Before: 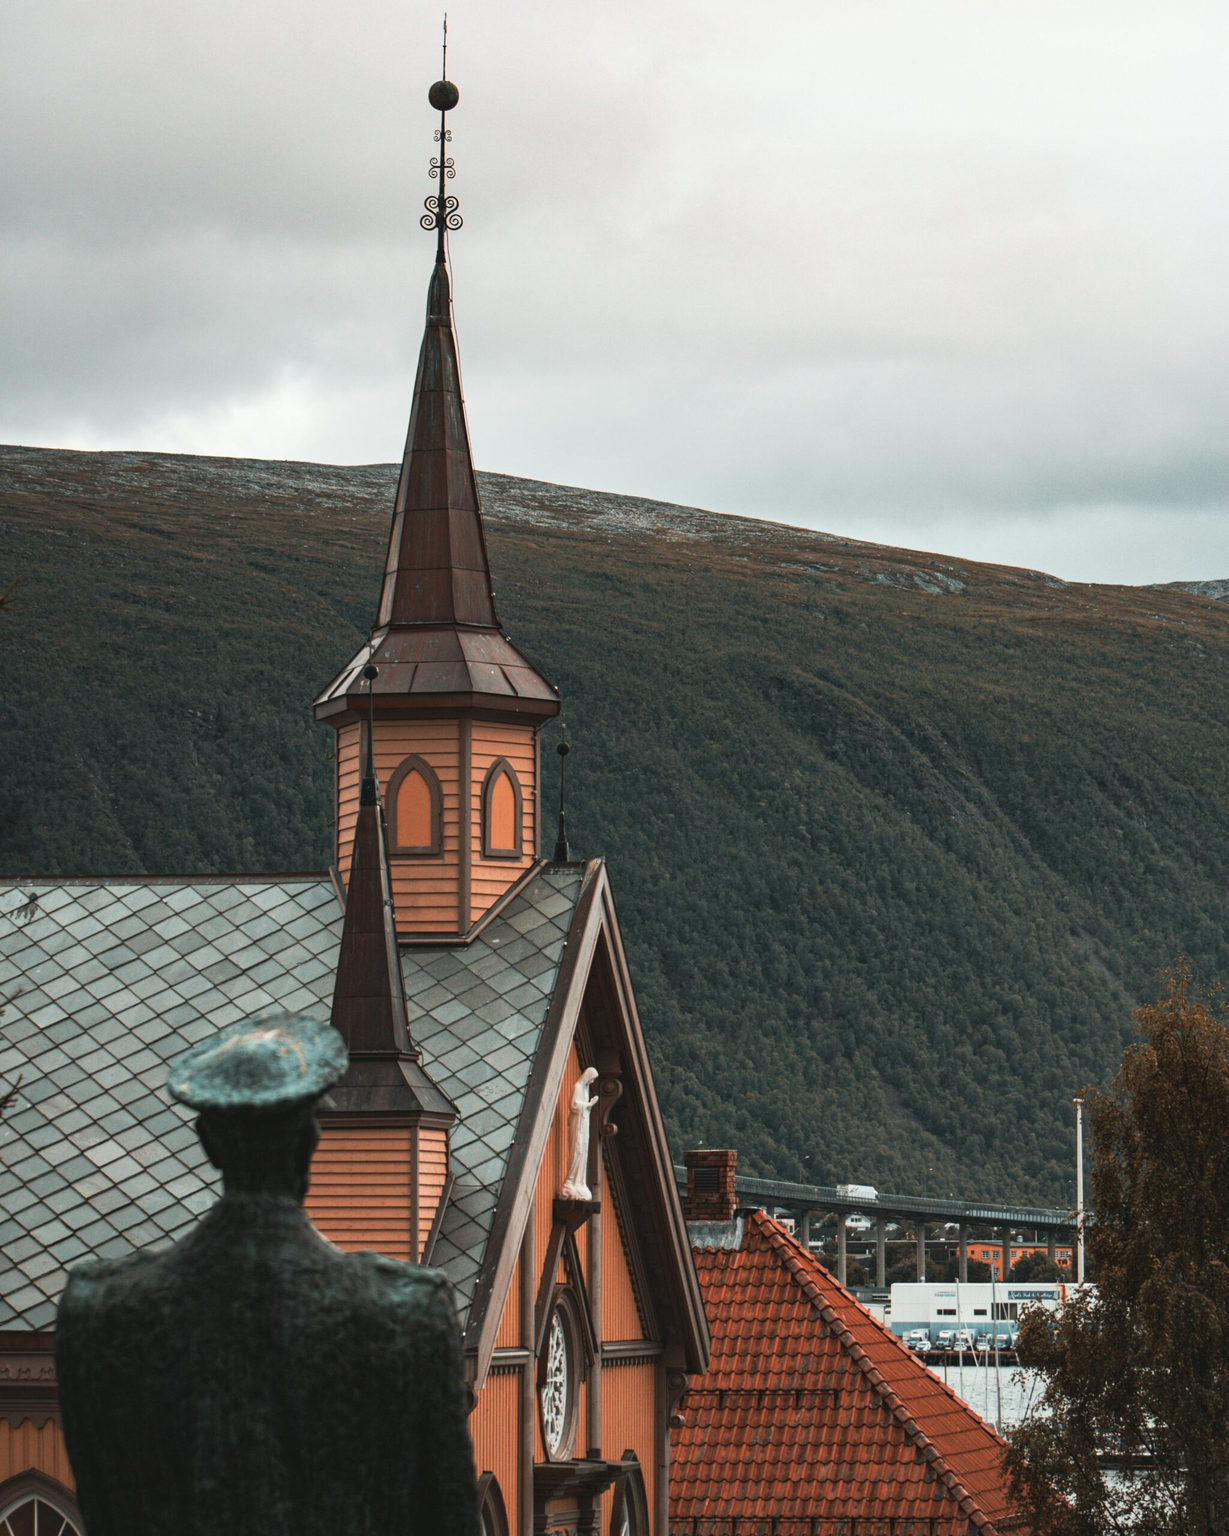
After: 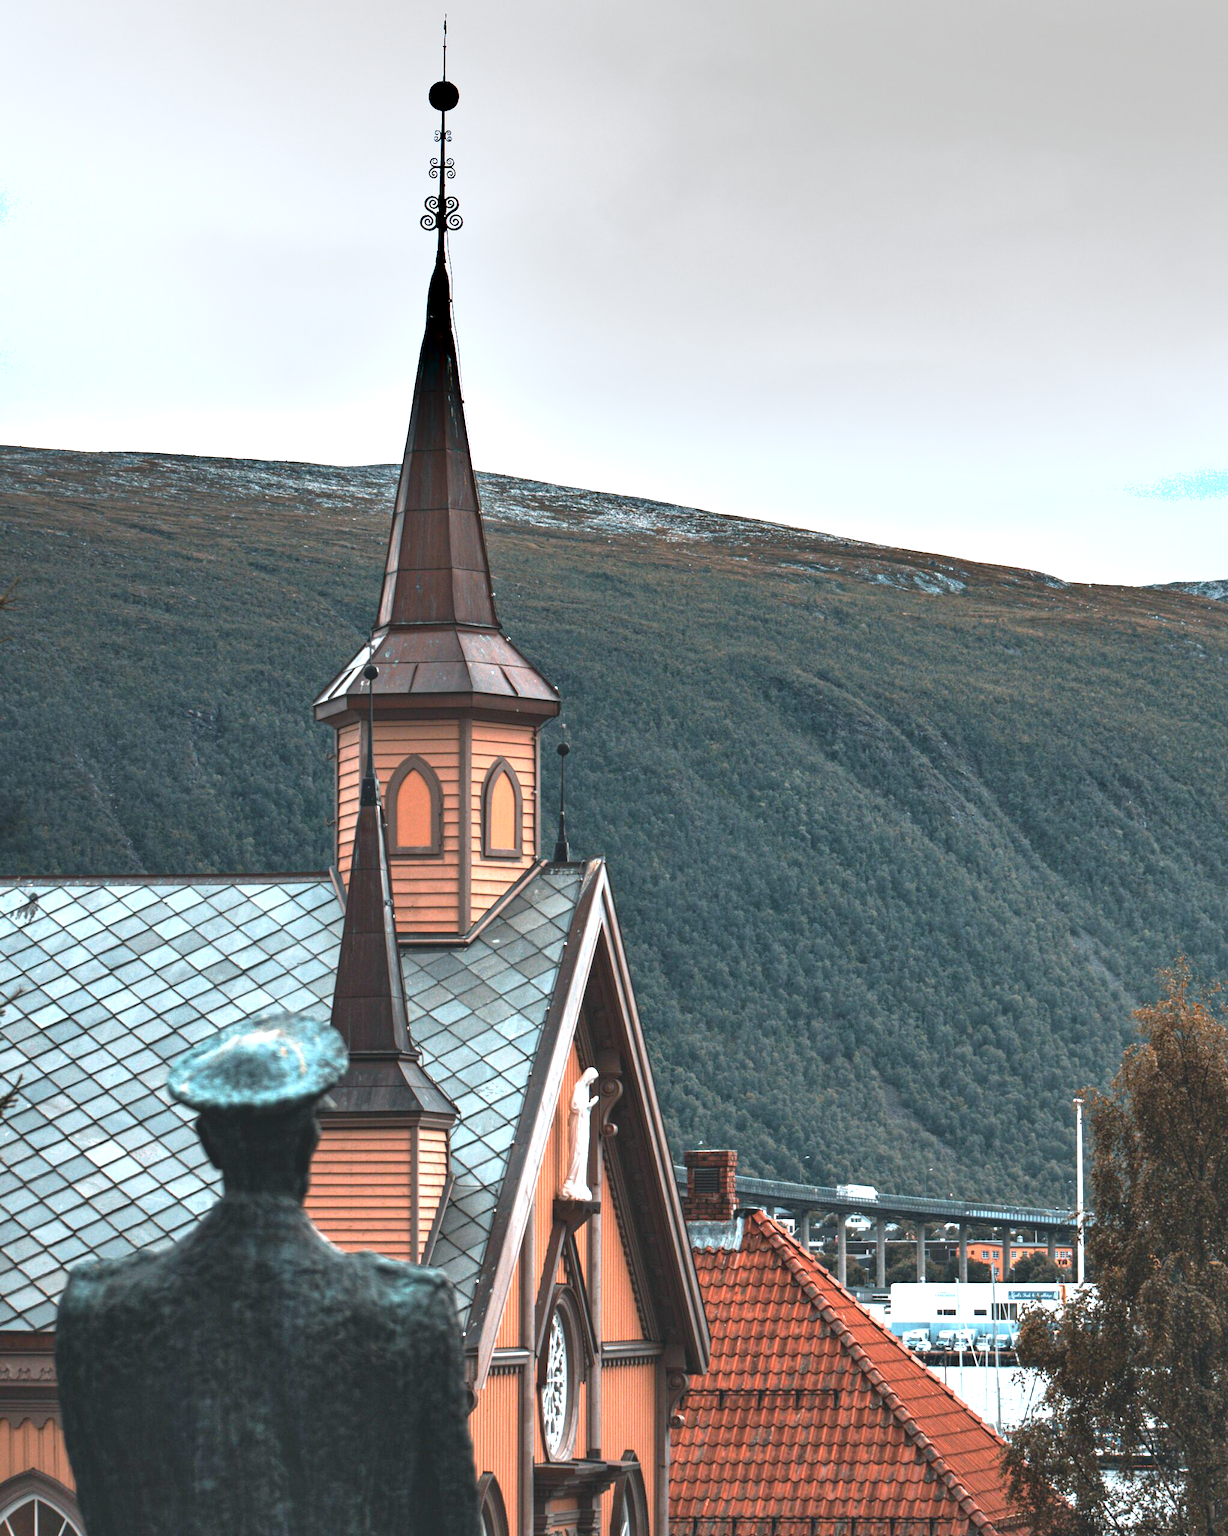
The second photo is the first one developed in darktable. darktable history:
exposure: black level correction 0, exposure 1.173 EV, compensate exposure bias true, compensate highlight preservation false
shadows and highlights: radius 133.83, soften with gaussian
color calibration: x 0.37, y 0.382, temperature 4313.32 K
